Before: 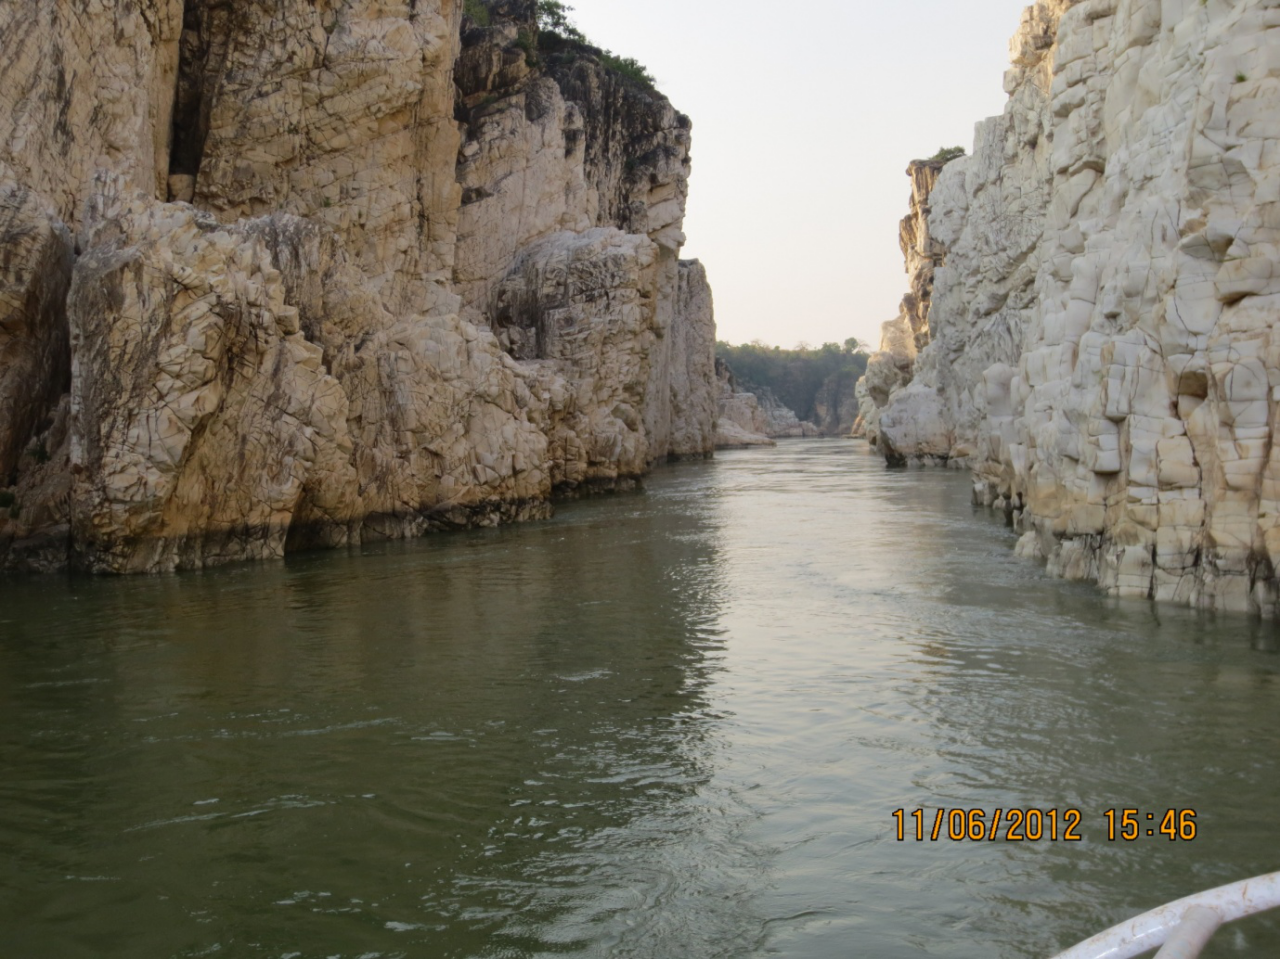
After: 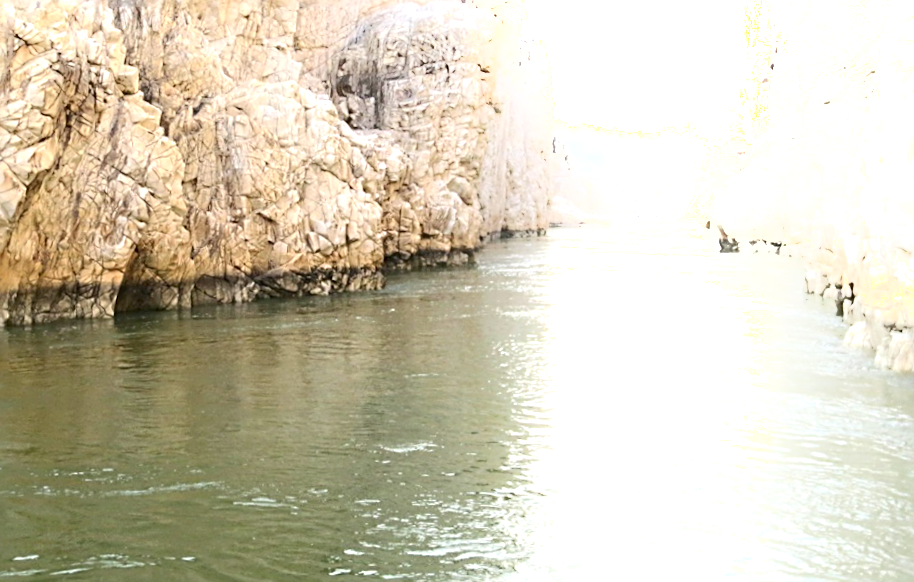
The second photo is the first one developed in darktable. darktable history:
crop and rotate: angle -3.37°, left 9.79%, top 20.73%, right 12.42%, bottom 11.82%
rotate and perspective: rotation -1°, crop left 0.011, crop right 0.989, crop top 0.025, crop bottom 0.975
sharpen: radius 2.543, amount 0.636
shadows and highlights: shadows -24.28, highlights 49.77, soften with gaussian
exposure: black level correction 0.001, exposure 2 EV, compensate highlight preservation false
